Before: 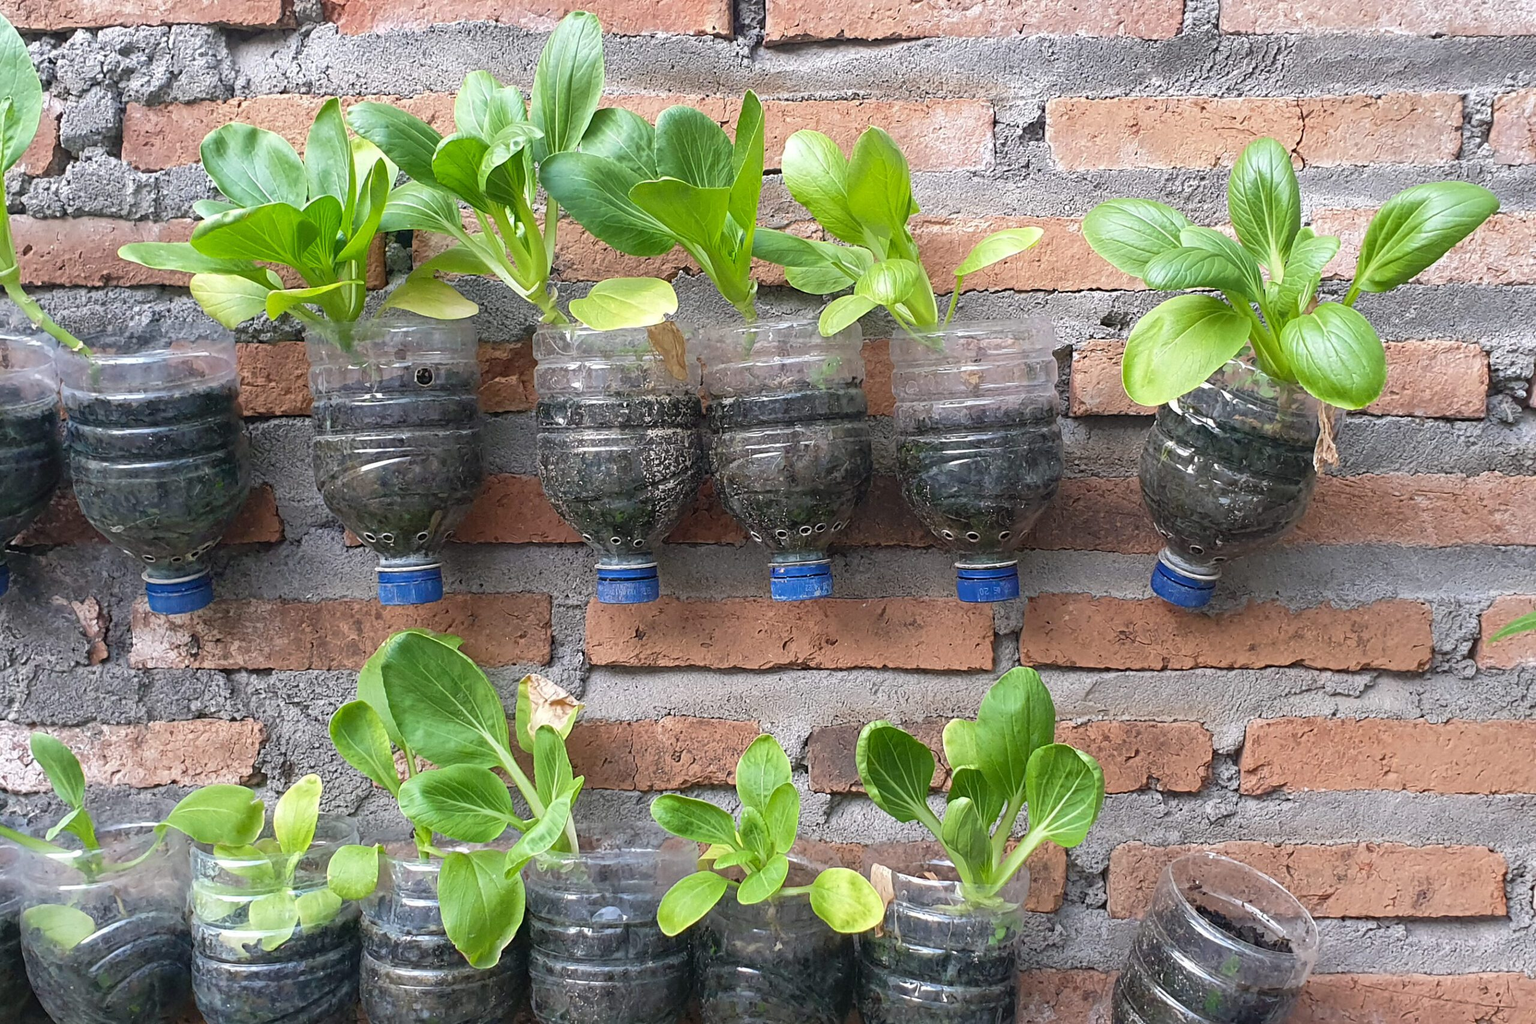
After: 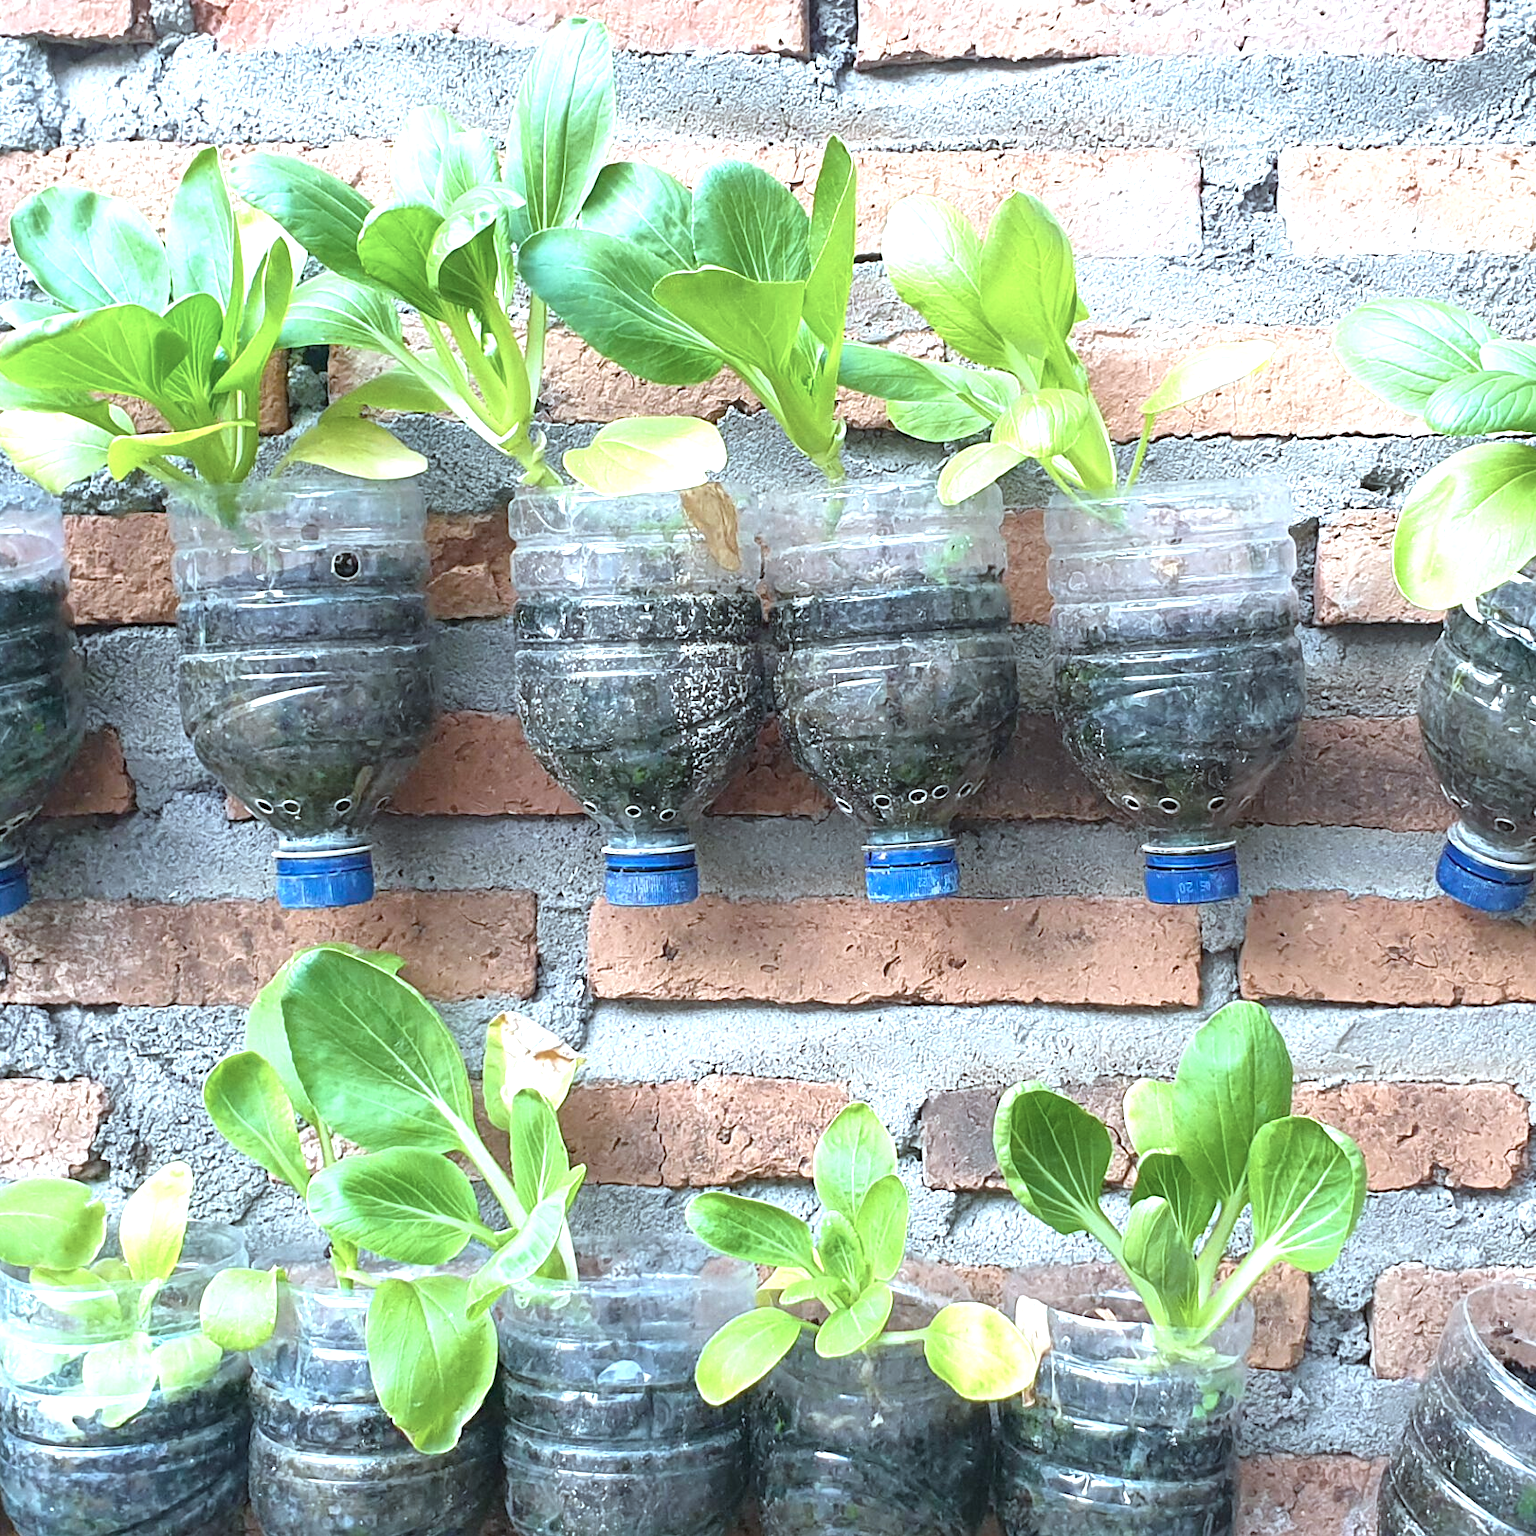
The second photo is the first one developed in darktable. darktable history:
crop and rotate: left 12.648%, right 20.685%
exposure: exposure 1.061 EV, compensate highlight preservation false
color correction: highlights a* -12.64, highlights b* -18.1, saturation 0.7
color balance rgb: perceptual saturation grading › global saturation 20%, global vibrance 20%
